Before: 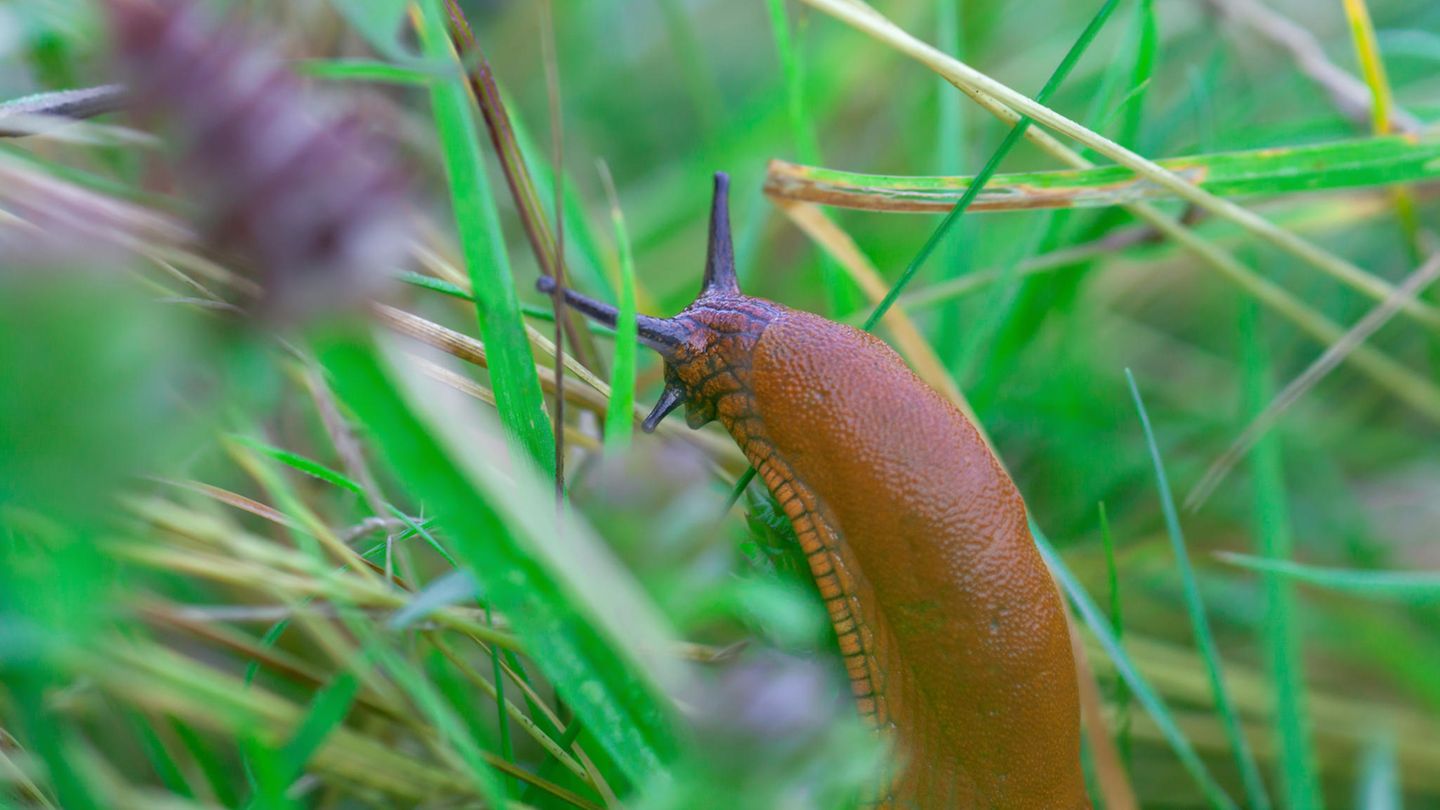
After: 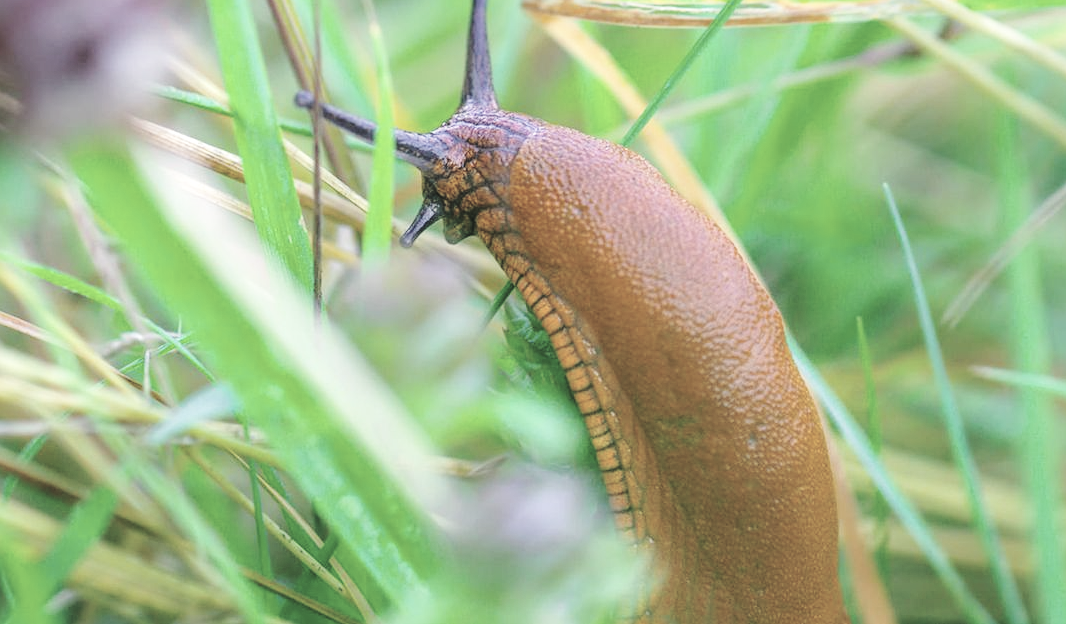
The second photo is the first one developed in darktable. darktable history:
local contrast: on, module defaults
color balance rgb: highlights gain › chroma 3.033%, highlights gain › hue 78.07°, perceptual saturation grading › global saturation 25.11%, perceptual brilliance grading › global brilliance 2.551%, perceptual brilliance grading › highlights -2.548%, perceptual brilliance grading › shadows 3.579%, global vibrance 20%
contrast brightness saturation: brightness 0.182, saturation -0.511
exposure: black level correction -0.016, exposure -1.082 EV, compensate highlight preservation false
tone equalizer: -8 EV -1.09 EV, -7 EV -1.02 EV, -6 EV -0.834 EV, -5 EV -0.589 EV, -3 EV 0.551 EV, -2 EV 0.84 EV, -1 EV 1.01 EV, +0 EV 1.07 EV
crop: left 16.832%, top 22.906%, right 9.078%
base curve: curves: ch0 [(0, 0) (0.028, 0.03) (0.121, 0.232) (0.46, 0.748) (0.859, 0.968) (1, 1)], preserve colors none
sharpen: radius 1.285, amount 0.299, threshold 0.093
